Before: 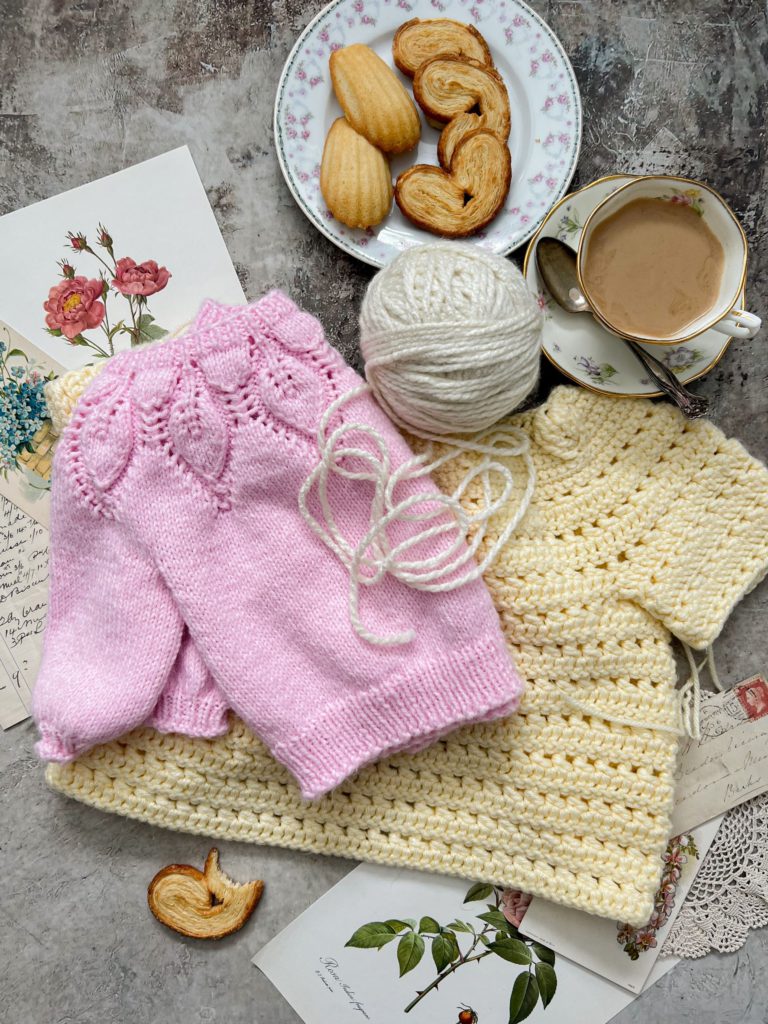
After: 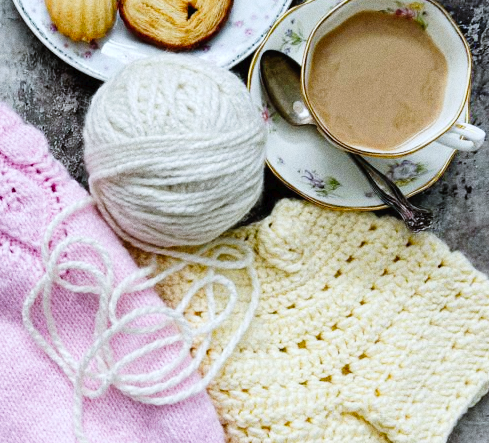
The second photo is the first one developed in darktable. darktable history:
tone curve: curves: ch0 [(0, 0) (0.003, 0.016) (0.011, 0.019) (0.025, 0.023) (0.044, 0.029) (0.069, 0.042) (0.1, 0.068) (0.136, 0.101) (0.177, 0.143) (0.224, 0.21) (0.277, 0.289) (0.335, 0.379) (0.399, 0.476) (0.468, 0.569) (0.543, 0.654) (0.623, 0.75) (0.709, 0.822) (0.801, 0.893) (0.898, 0.946) (1, 1)], preserve colors none
white balance: red 0.924, blue 1.095
crop: left 36.005%, top 18.293%, right 0.31%, bottom 38.444%
grain: coarseness 0.09 ISO
